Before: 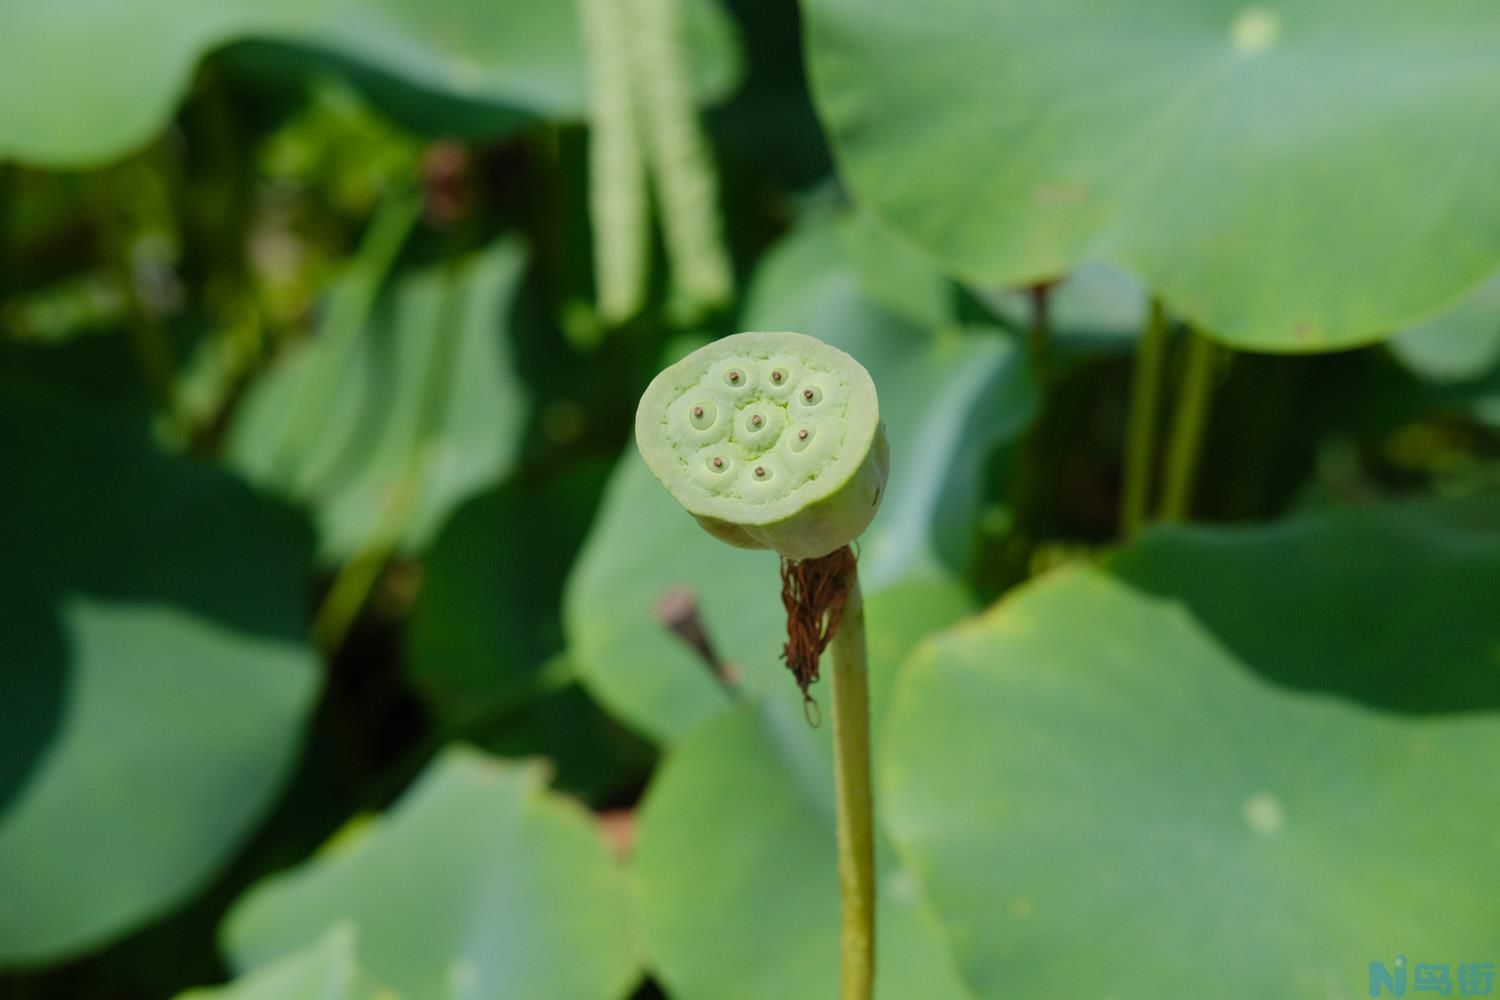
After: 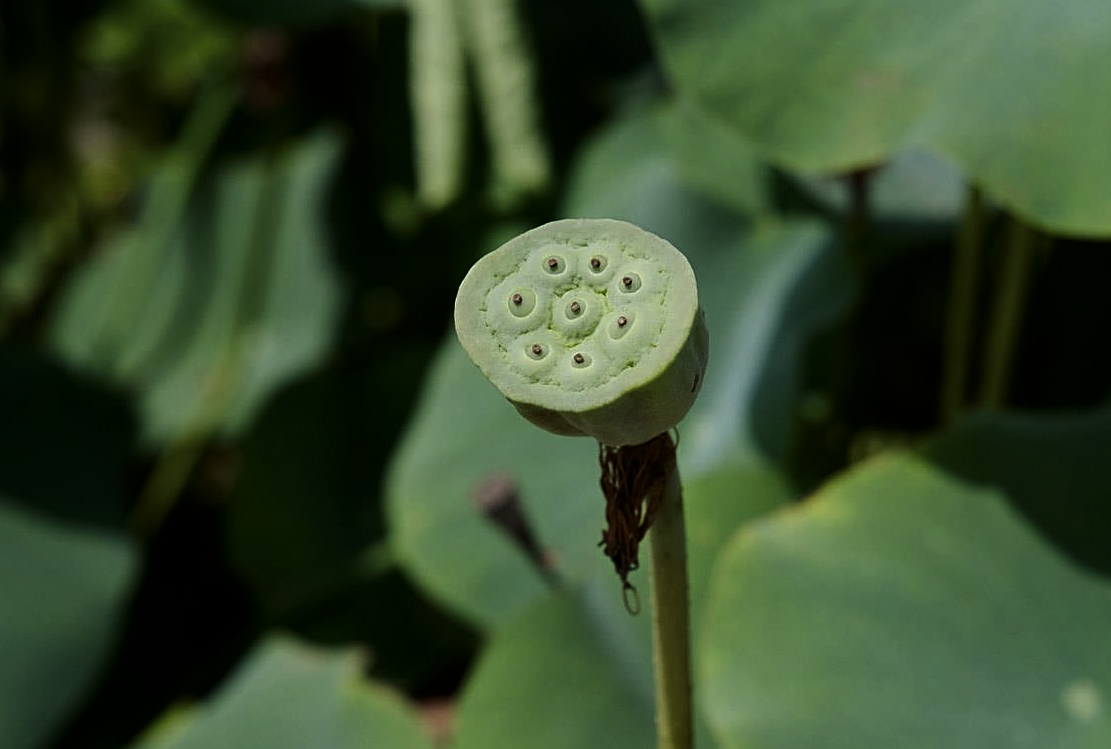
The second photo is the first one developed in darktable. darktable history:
levels: levels [0, 0.618, 1]
contrast brightness saturation: contrast 0.136
sharpen: on, module defaults
crop and rotate: left 12.067%, top 11.397%, right 13.83%, bottom 13.701%
